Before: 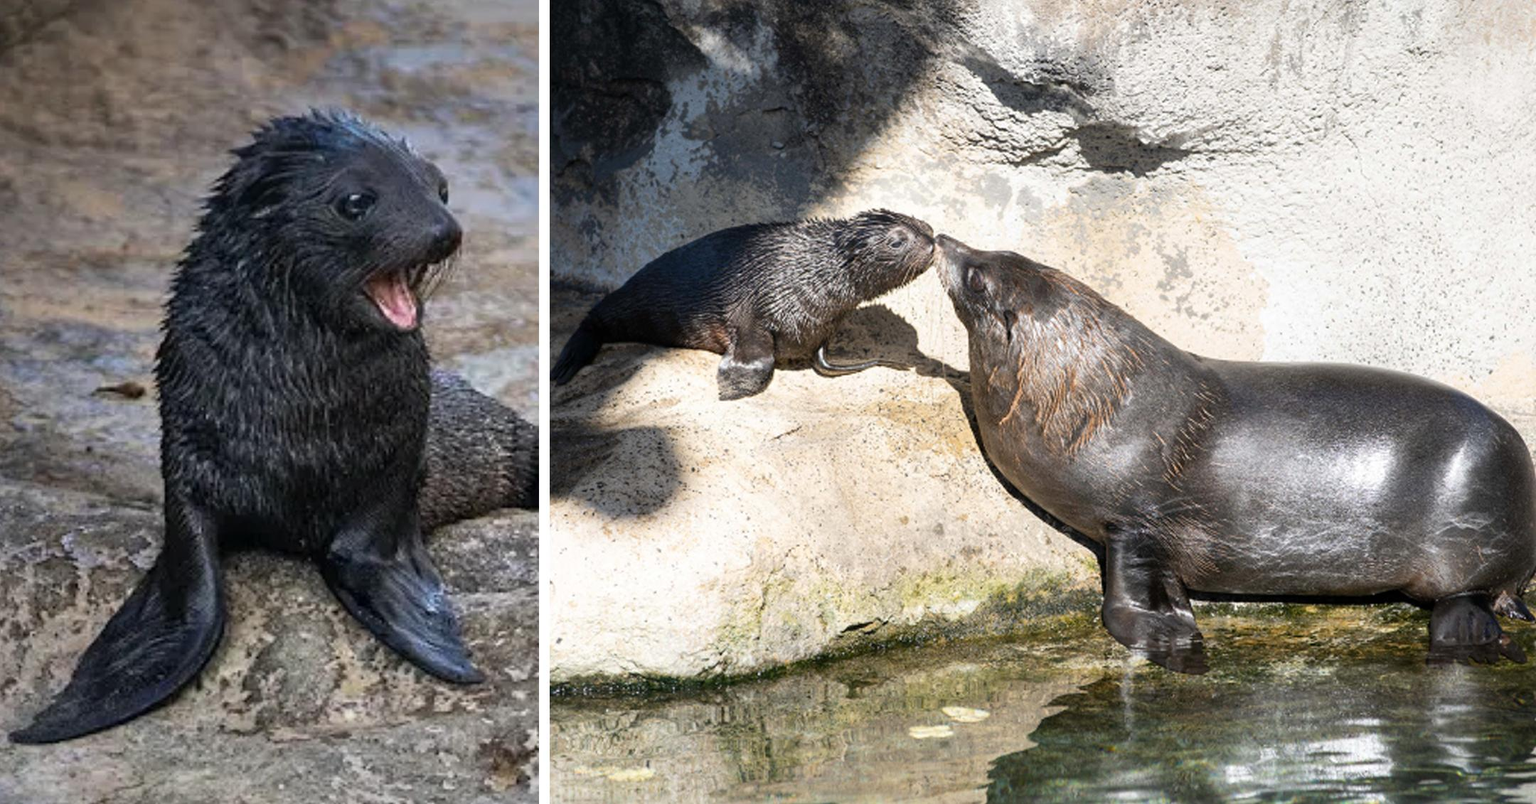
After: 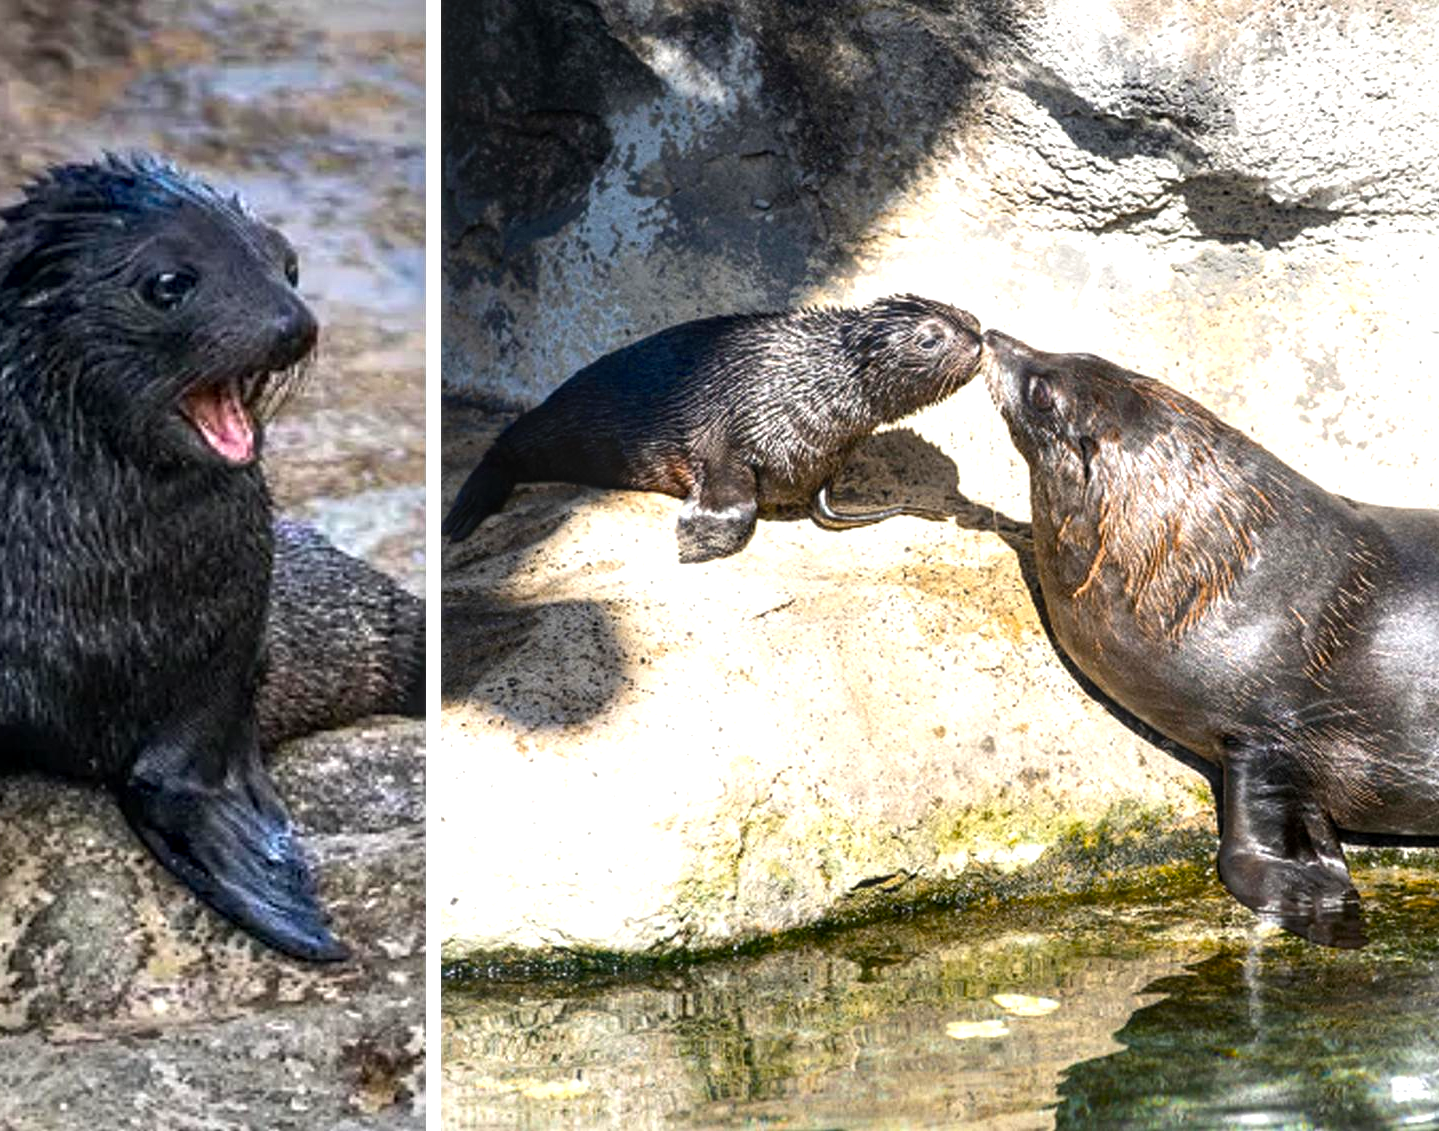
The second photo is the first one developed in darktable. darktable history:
local contrast: on, module defaults
crop and rotate: left 15.409%, right 17.931%
color balance rgb: highlights gain › luminance 14.96%, perceptual saturation grading › global saturation 25.04%, perceptual brilliance grading › global brilliance -4.92%, perceptual brilliance grading › highlights 24.019%, perceptual brilliance grading › mid-tones 6.972%, perceptual brilliance grading › shadows -4.56%, global vibrance 16.638%, saturation formula JzAzBz (2021)
